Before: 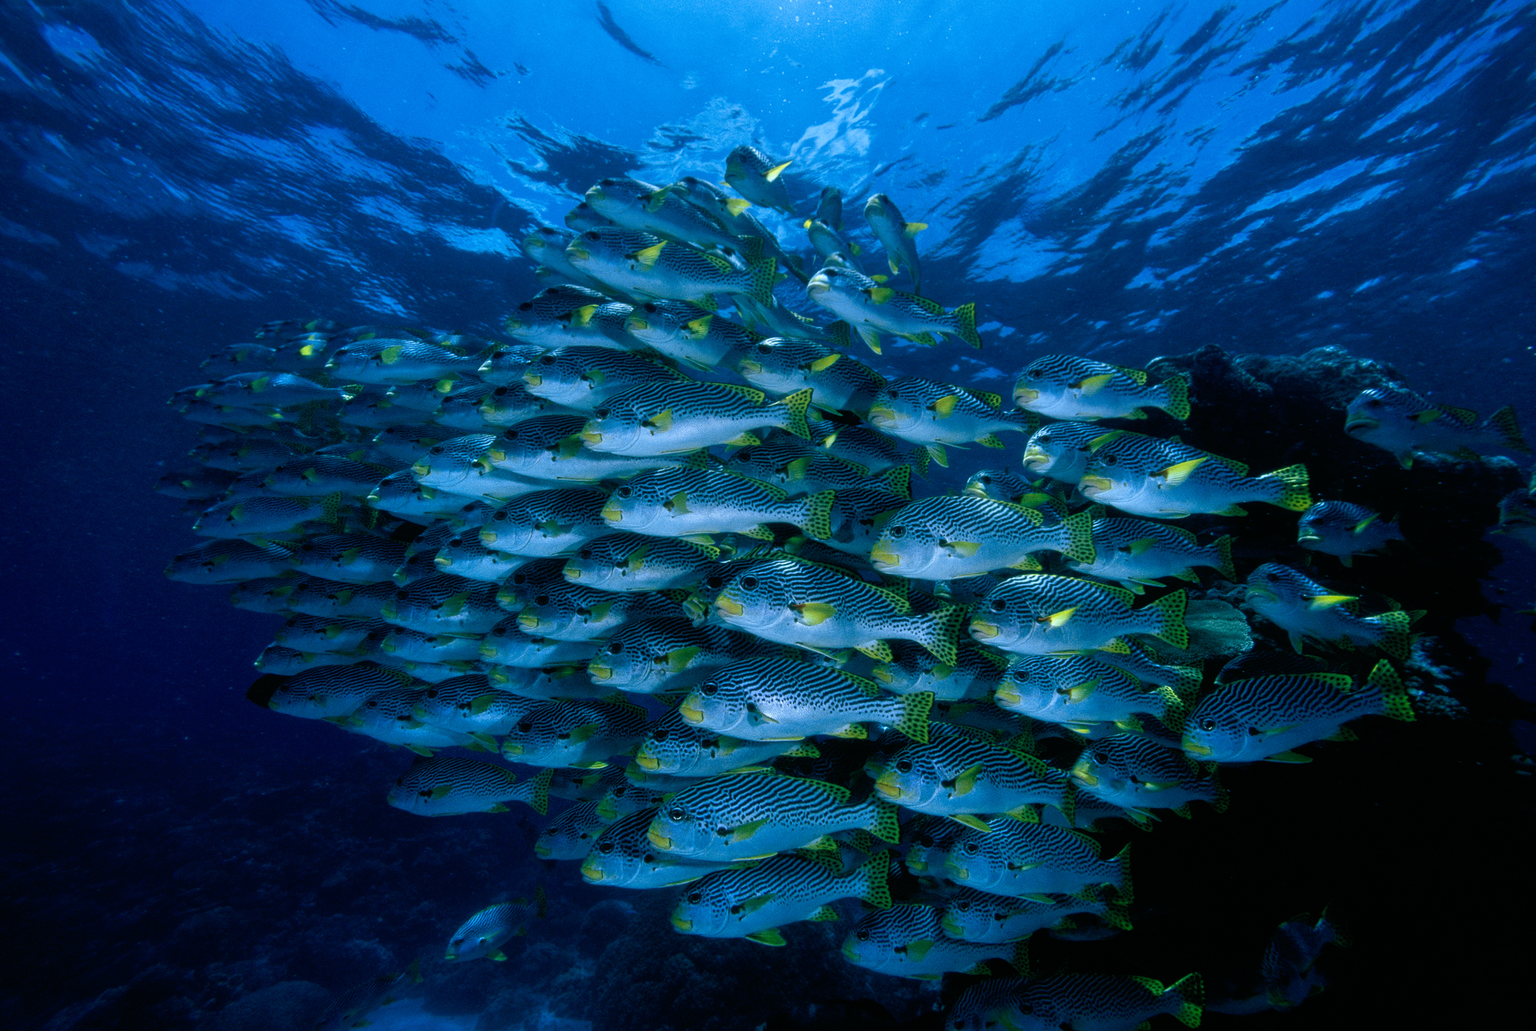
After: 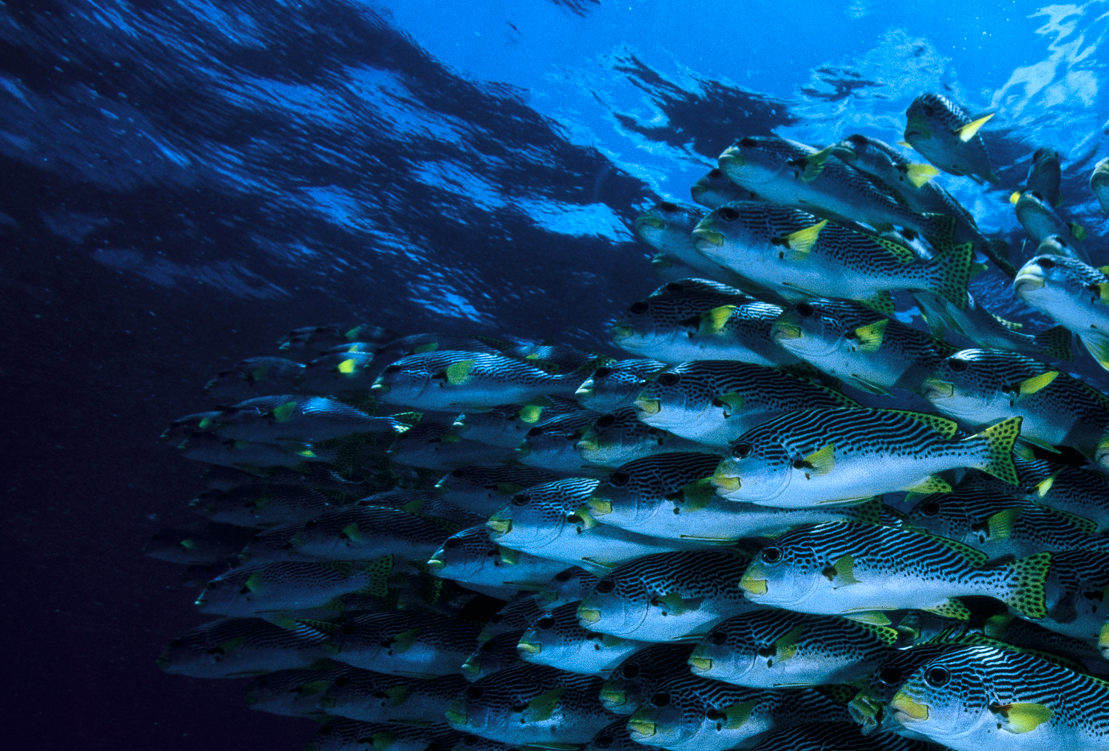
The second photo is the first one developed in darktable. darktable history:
crop and rotate: left 3.039%, top 7.411%, right 42.766%, bottom 37.925%
tone curve: curves: ch0 [(0, 0) (0.126, 0.061) (0.338, 0.285) (0.494, 0.518) (0.703, 0.762) (1, 1)]; ch1 [(0, 0) (0.389, 0.313) (0.457, 0.442) (0.5, 0.501) (0.55, 0.578) (1, 1)]; ch2 [(0, 0) (0.44, 0.424) (0.501, 0.499) (0.557, 0.564) (0.613, 0.67) (0.707, 0.746) (1, 1)], color space Lab, linked channels, preserve colors none
